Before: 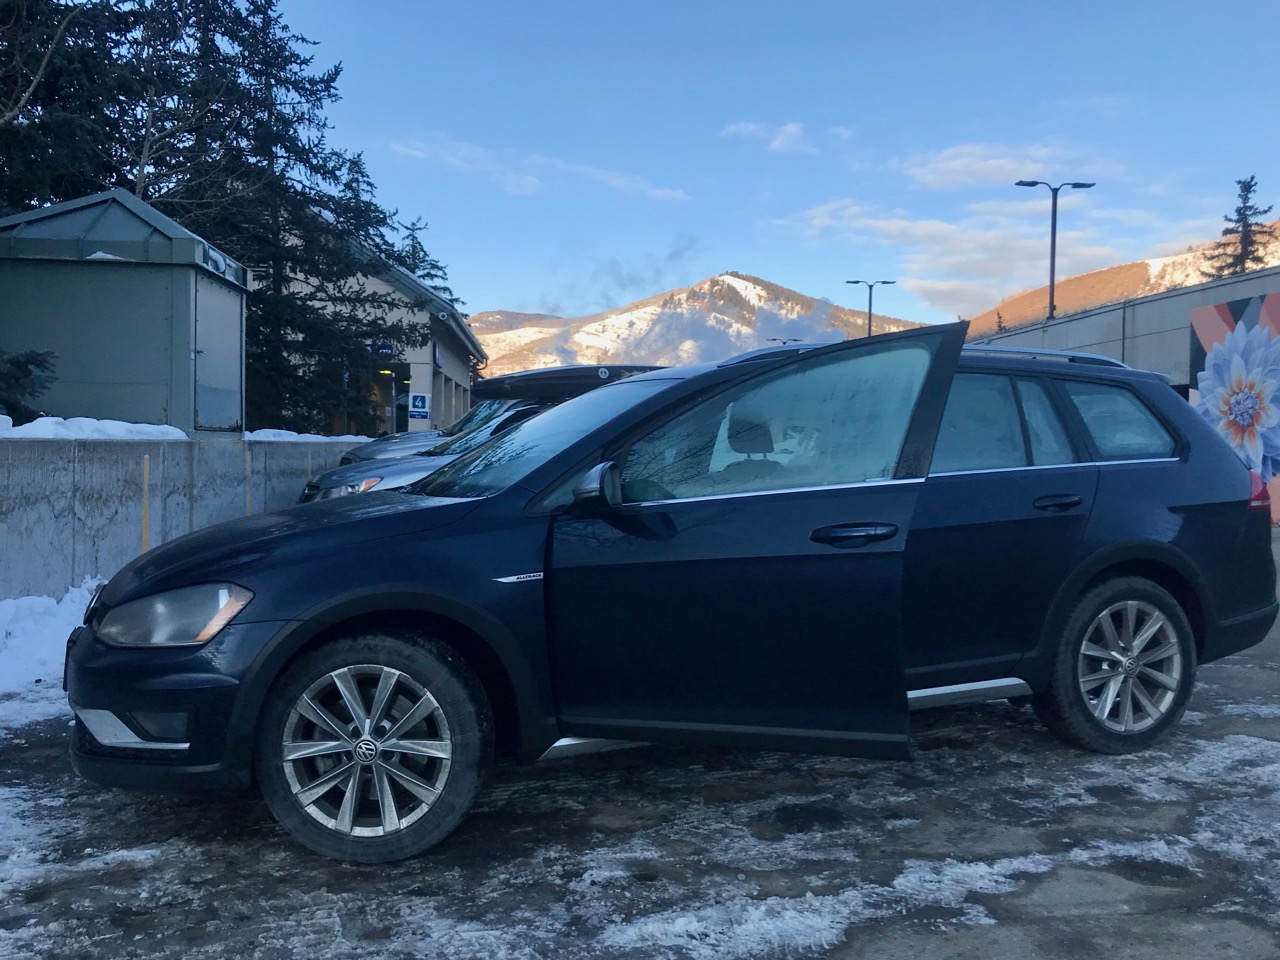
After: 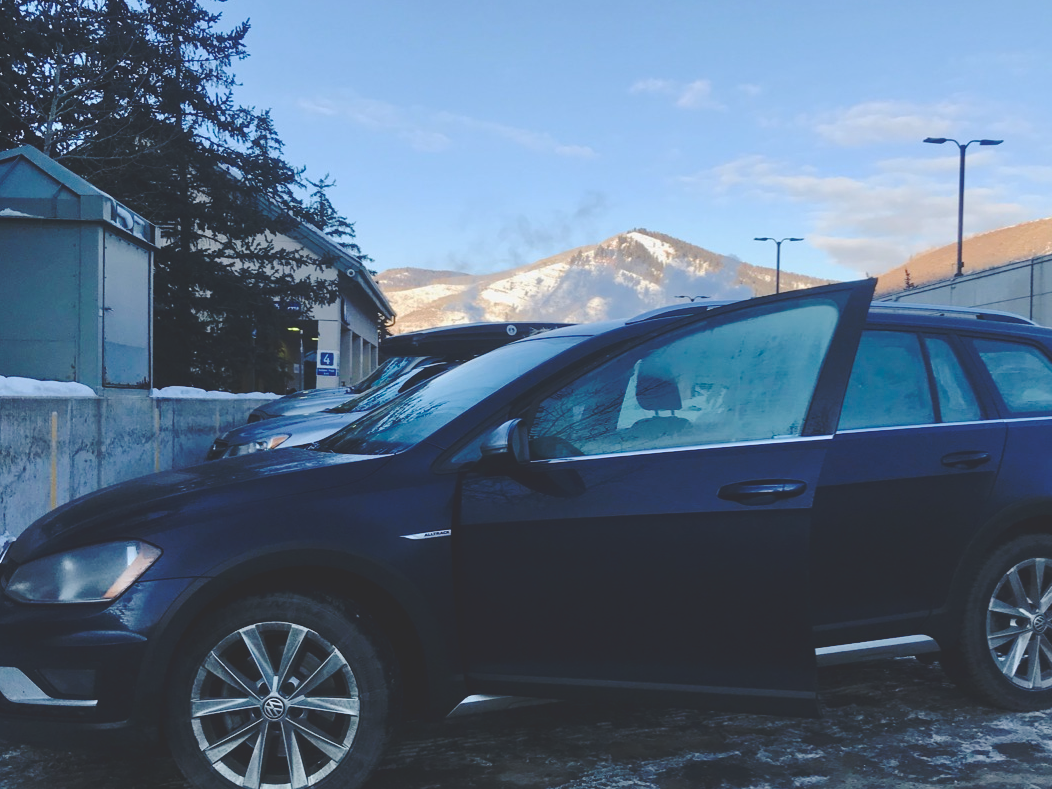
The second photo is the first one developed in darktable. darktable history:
crop and rotate: left 7.196%, top 4.574%, right 10.605%, bottom 13.178%
base curve: curves: ch0 [(0, 0.024) (0.055, 0.065) (0.121, 0.166) (0.236, 0.319) (0.693, 0.726) (1, 1)], preserve colors none
